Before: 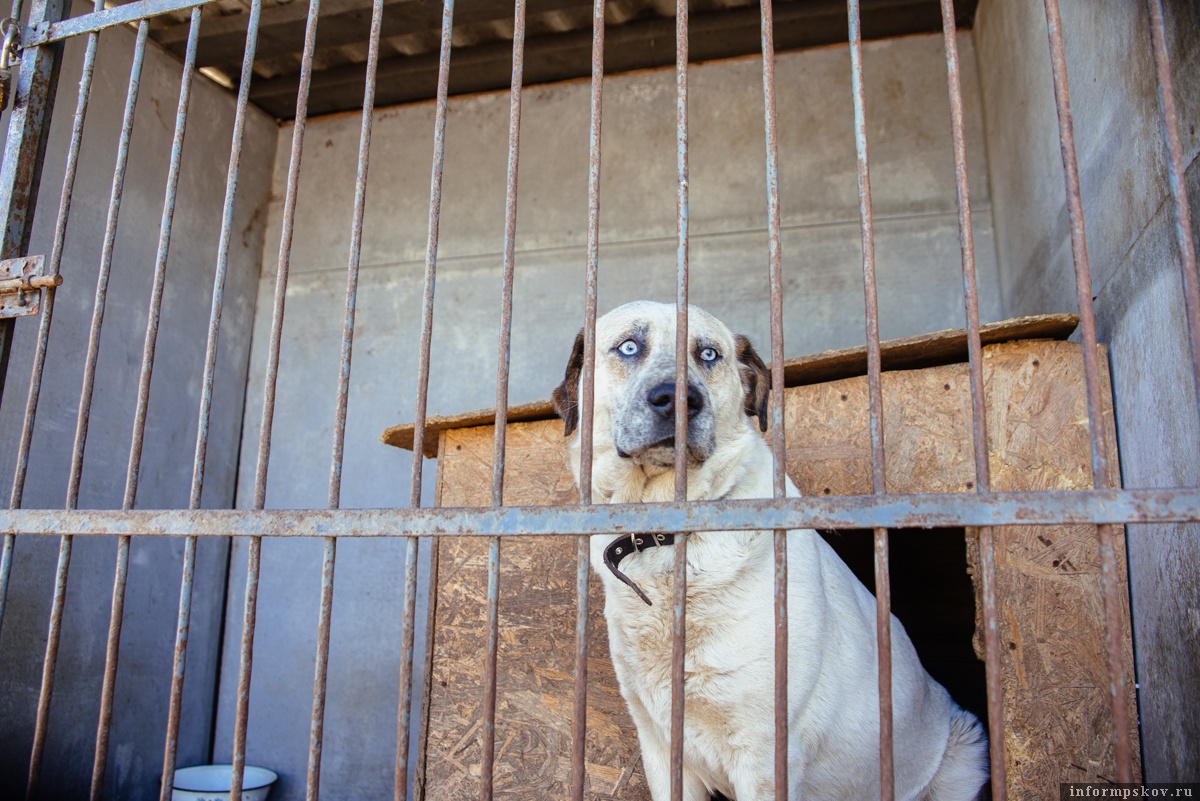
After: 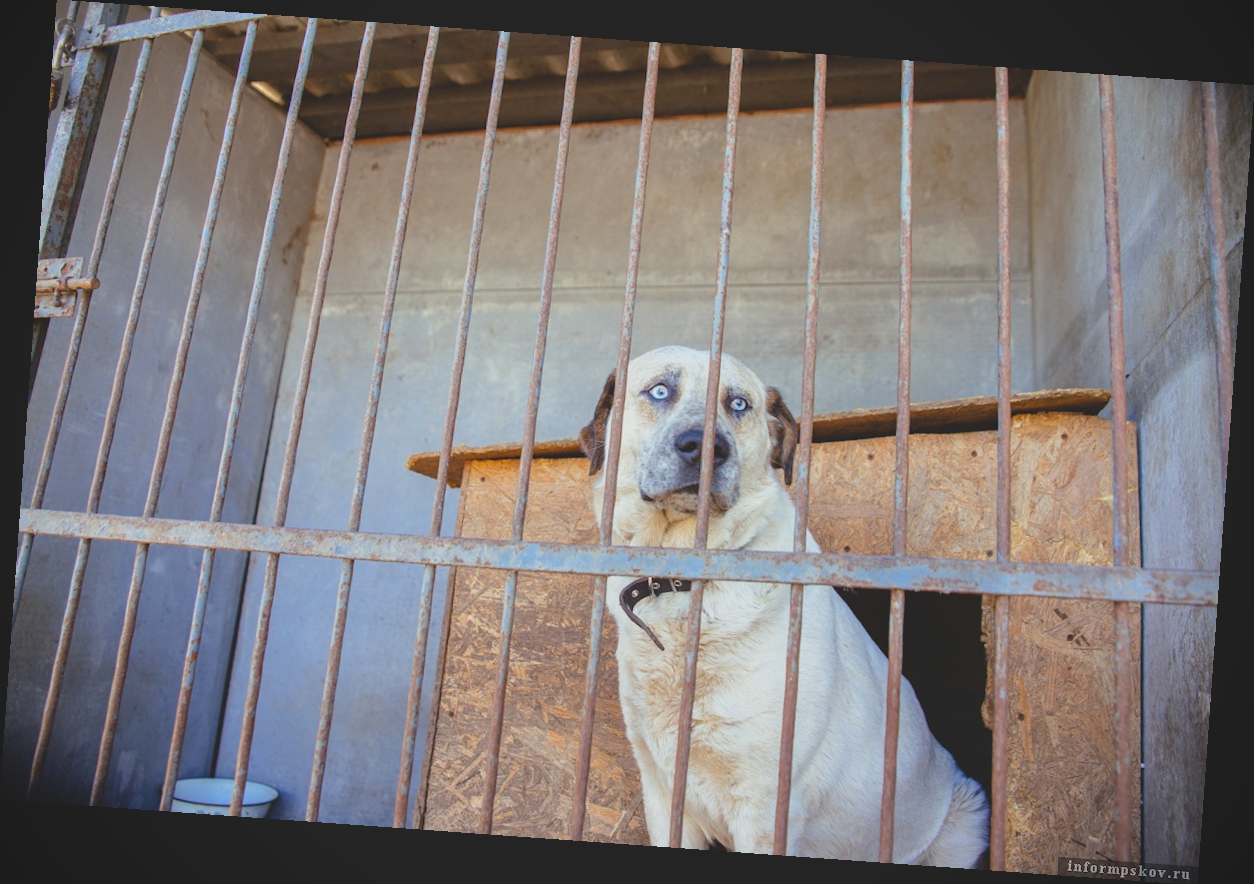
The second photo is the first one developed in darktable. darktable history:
rotate and perspective: rotation 4.1°, automatic cropping off
contrast brightness saturation: contrast -0.28
exposure: exposure 0.367 EV, compensate highlight preservation false
vignetting: fall-off radius 60.92%
